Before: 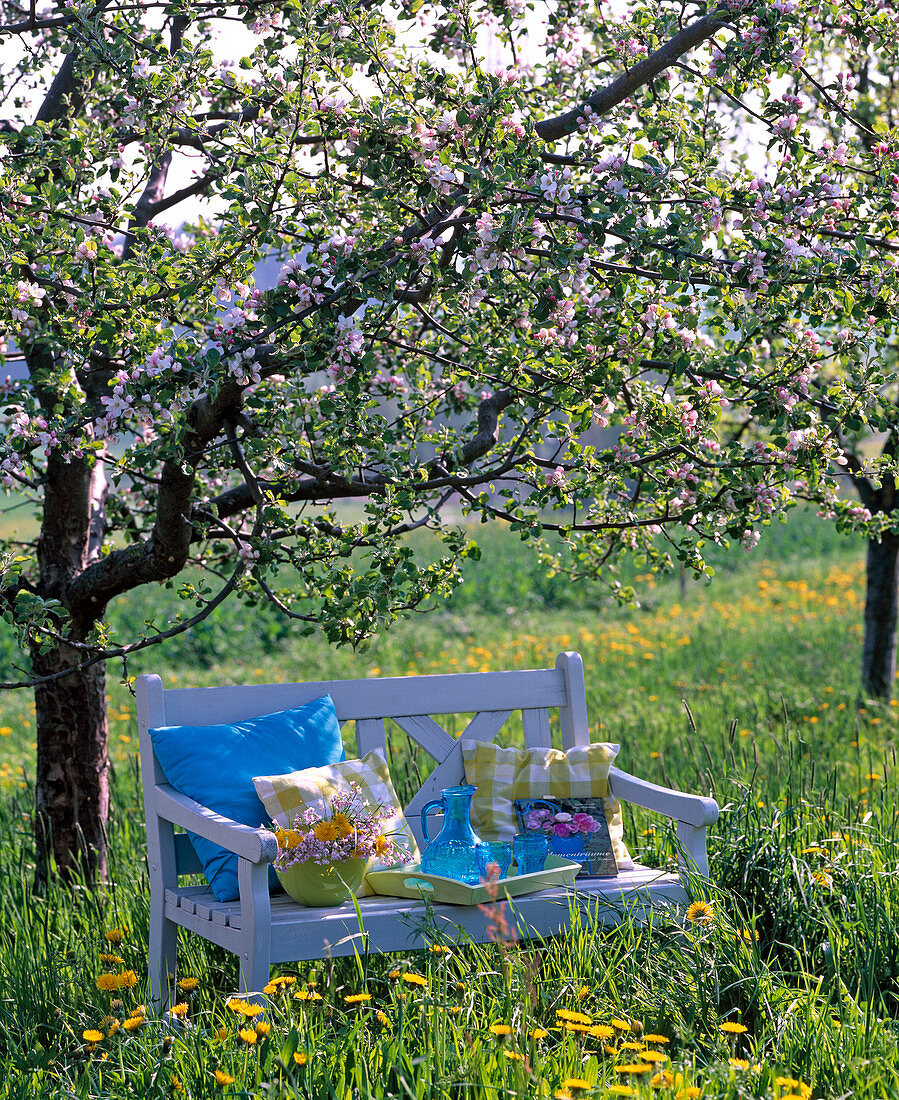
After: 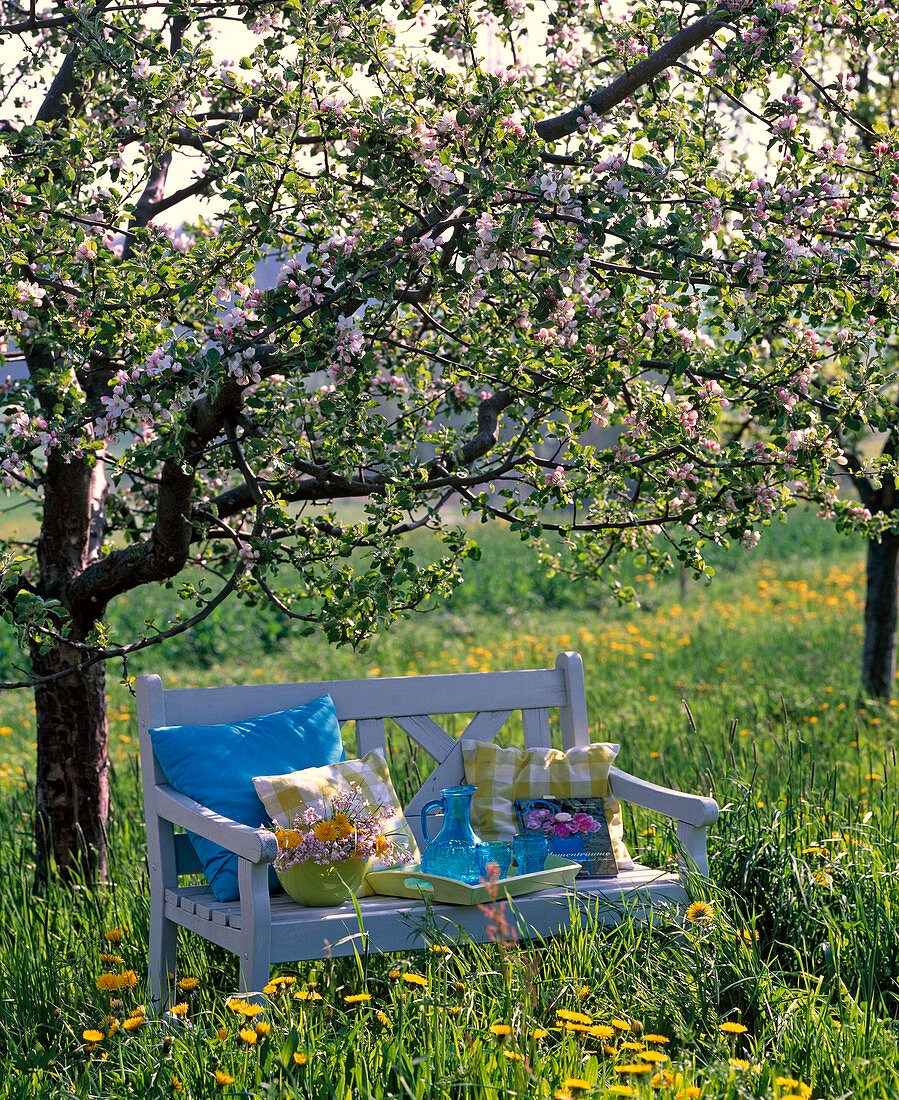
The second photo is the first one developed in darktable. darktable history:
white balance: red 1.029, blue 0.92
contrast brightness saturation: contrast 0.03, brightness -0.04
